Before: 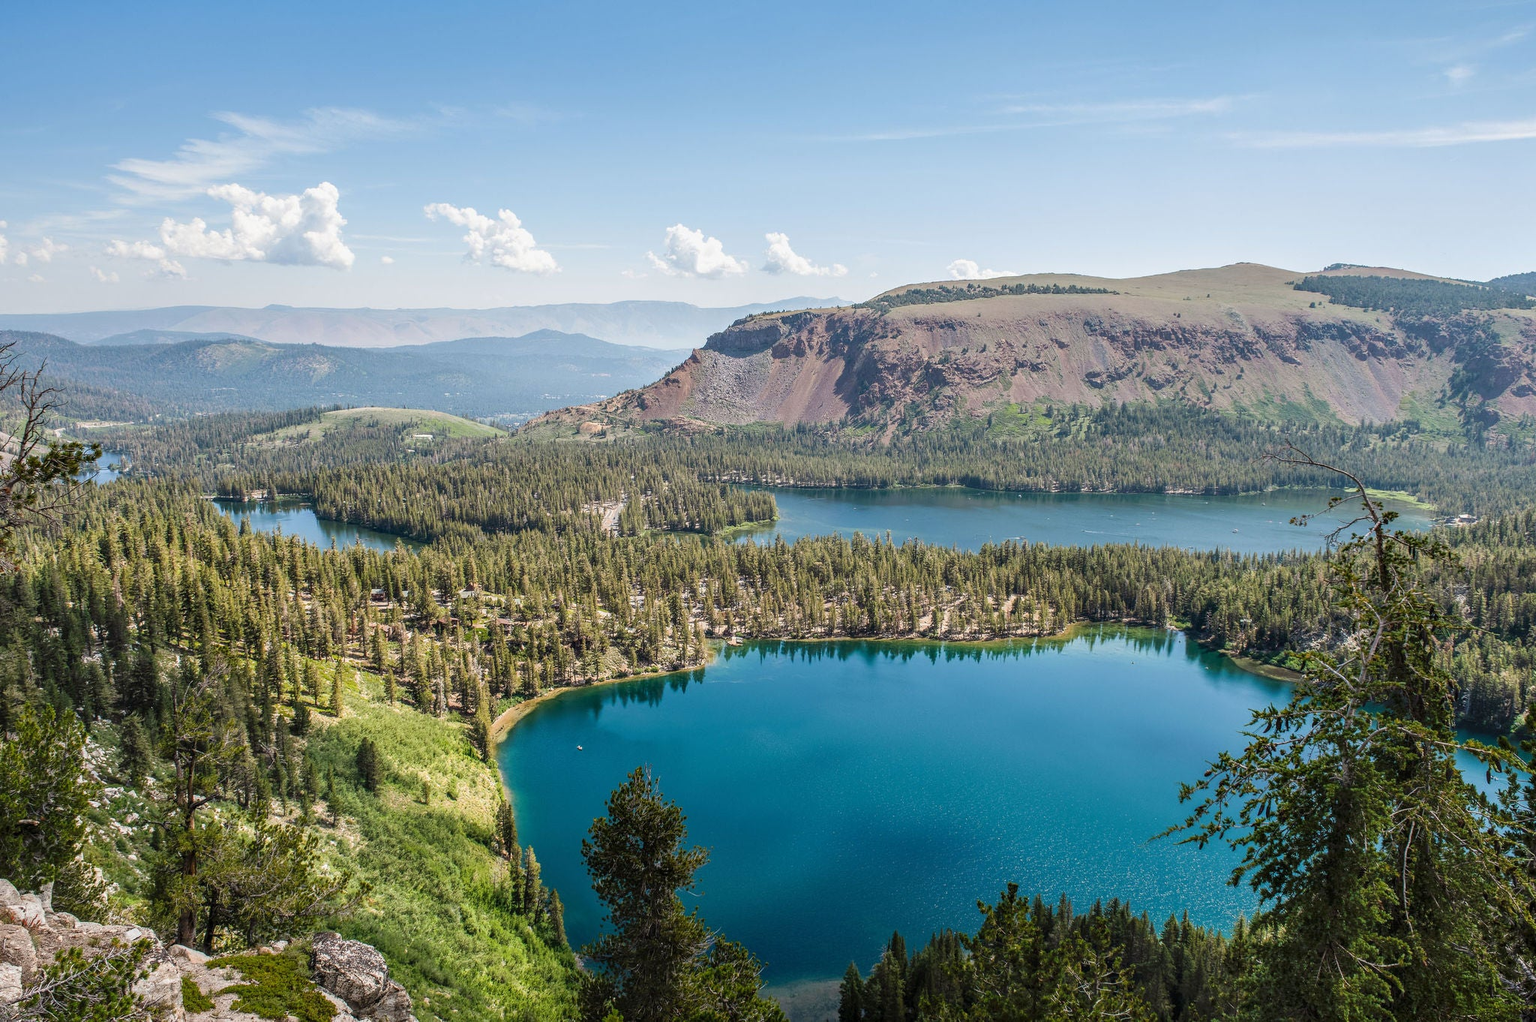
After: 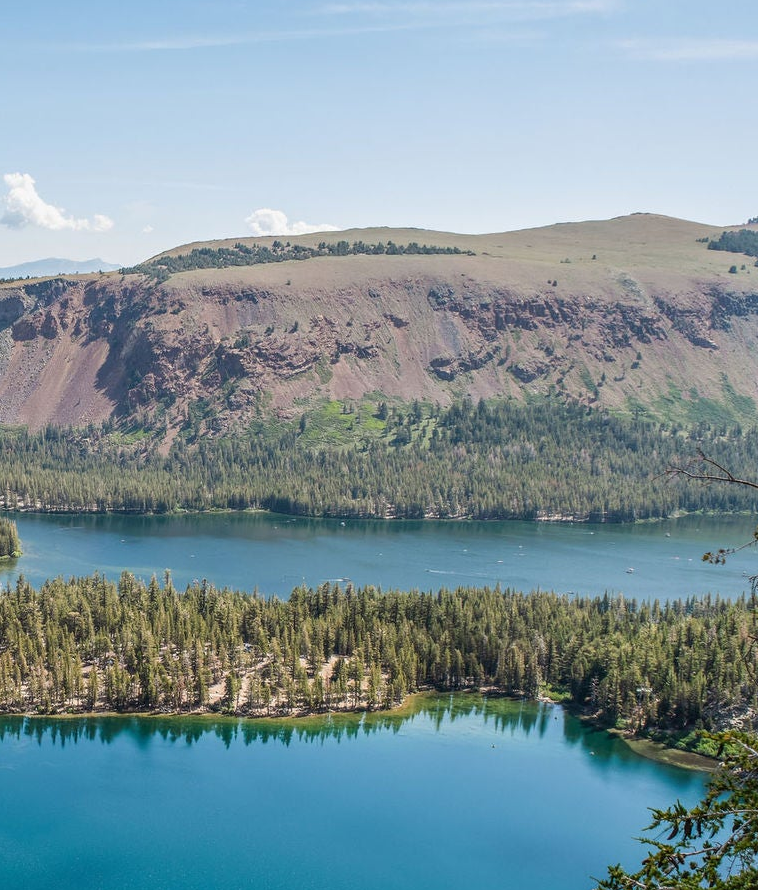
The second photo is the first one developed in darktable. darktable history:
crop and rotate: left 49.704%, top 10.113%, right 13.239%, bottom 24.496%
